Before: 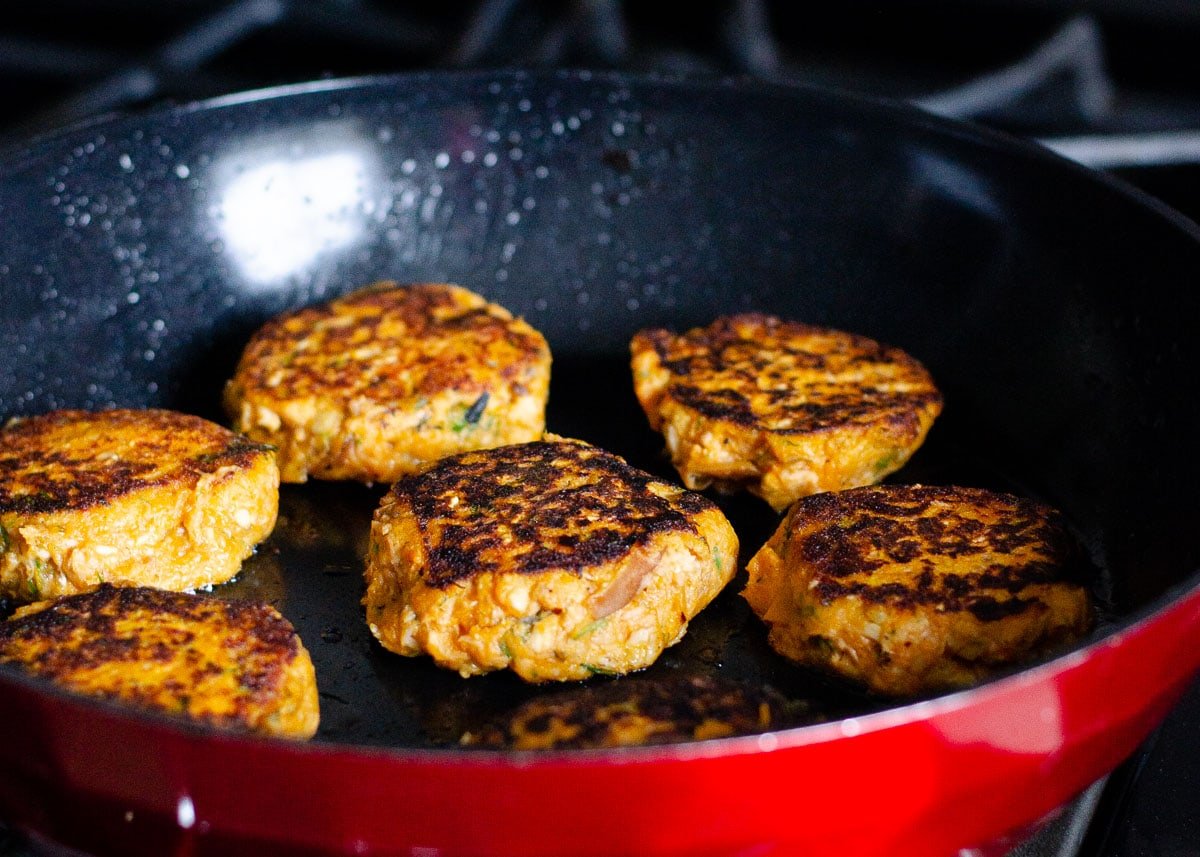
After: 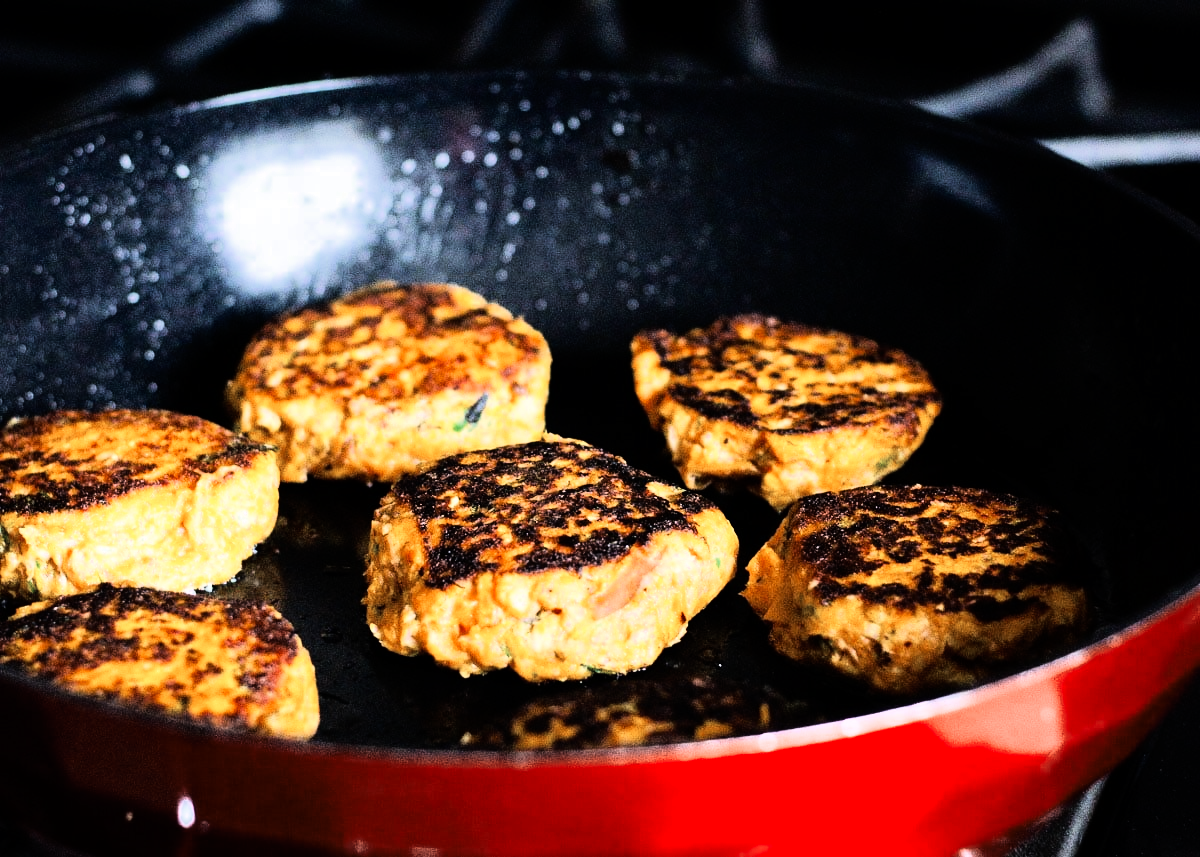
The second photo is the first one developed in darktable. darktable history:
rgb curve: curves: ch0 [(0, 0) (0.21, 0.15) (0.24, 0.21) (0.5, 0.75) (0.75, 0.96) (0.89, 0.99) (1, 1)]; ch1 [(0, 0.02) (0.21, 0.13) (0.25, 0.2) (0.5, 0.67) (0.75, 0.9) (0.89, 0.97) (1, 1)]; ch2 [(0, 0.02) (0.21, 0.13) (0.25, 0.2) (0.5, 0.67) (0.75, 0.9) (0.89, 0.97) (1, 1)], compensate middle gray true
rotate and perspective: crop left 0, crop top 0
color zones: curves: ch0 [(0, 0.5) (0.125, 0.4) (0.25, 0.5) (0.375, 0.4) (0.5, 0.4) (0.625, 0.35) (0.75, 0.35) (0.875, 0.5)]; ch1 [(0, 0.35) (0.125, 0.45) (0.25, 0.35) (0.375, 0.35) (0.5, 0.35) (0.625, 0.35) (0.75, 0.45) (0.875, 0.35)]; ch2 [(0, 0.6) (0.125, 0.5) (0.25, 0.5) (0.375, 0.6) (0.5, 0.6) (0.625, 0.5) (0.75, 0.5) (0.875, 0.5)]
